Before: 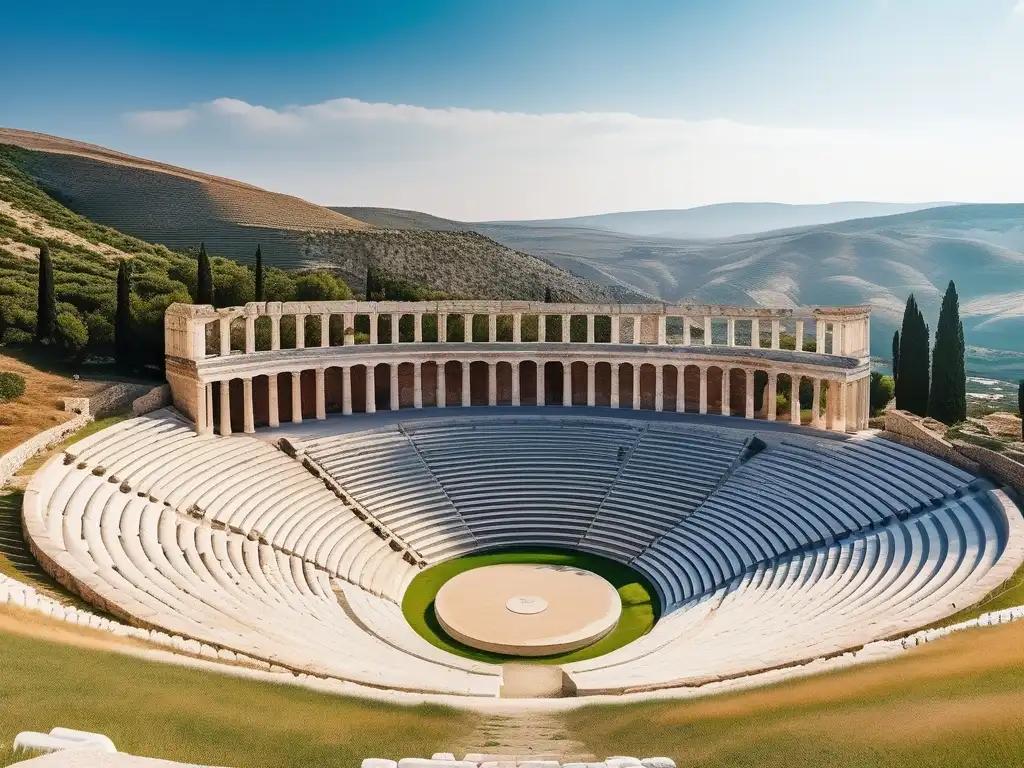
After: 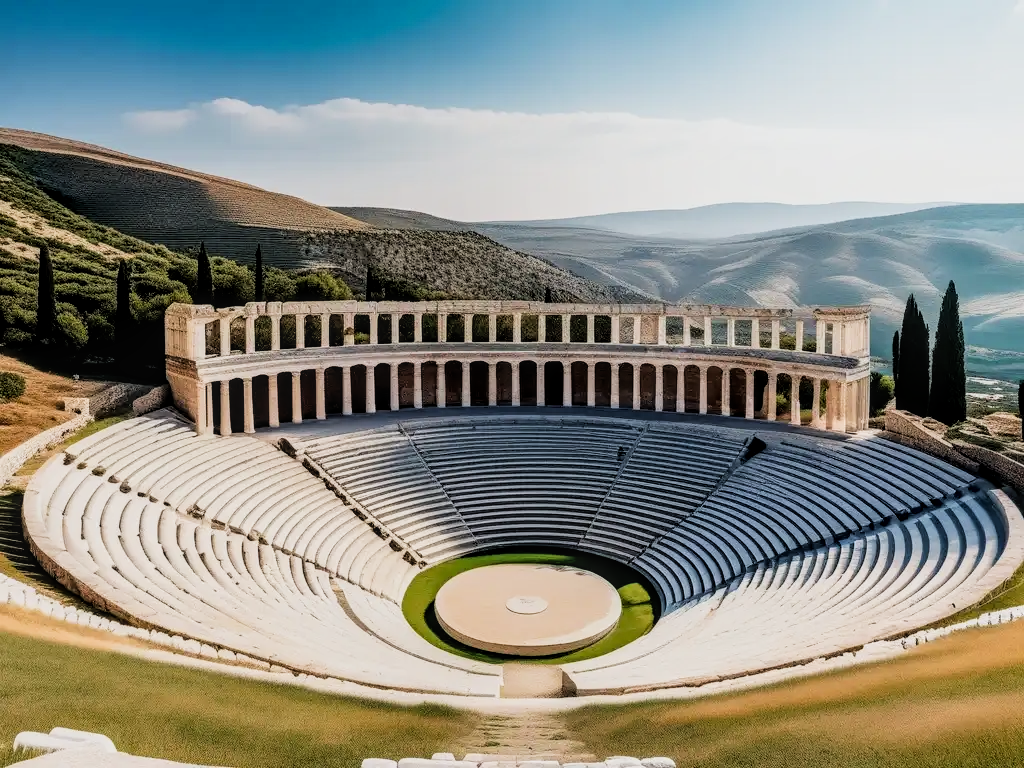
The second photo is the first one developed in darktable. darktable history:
filmic rgb: black relative exposure -5 EV, white relative exposure 3.5 EV, hardness 3.19, contrast 1.3, highlights saturation mix -50%
local contrast: on, module defaults
